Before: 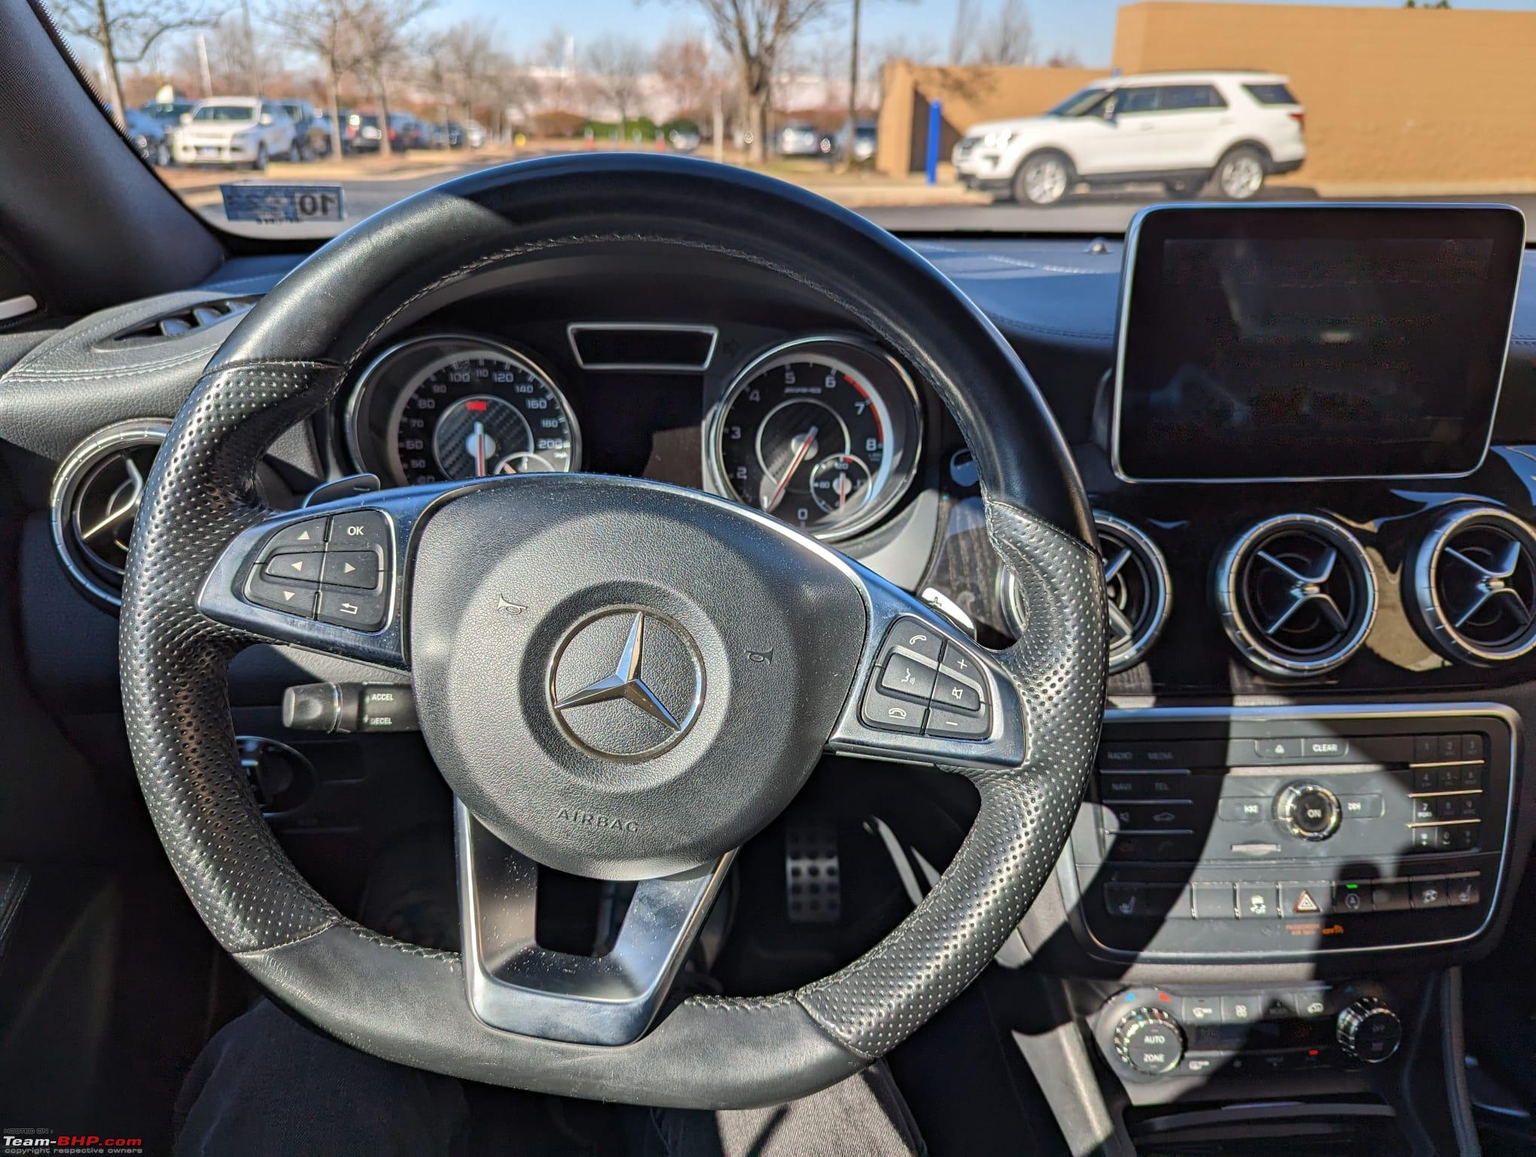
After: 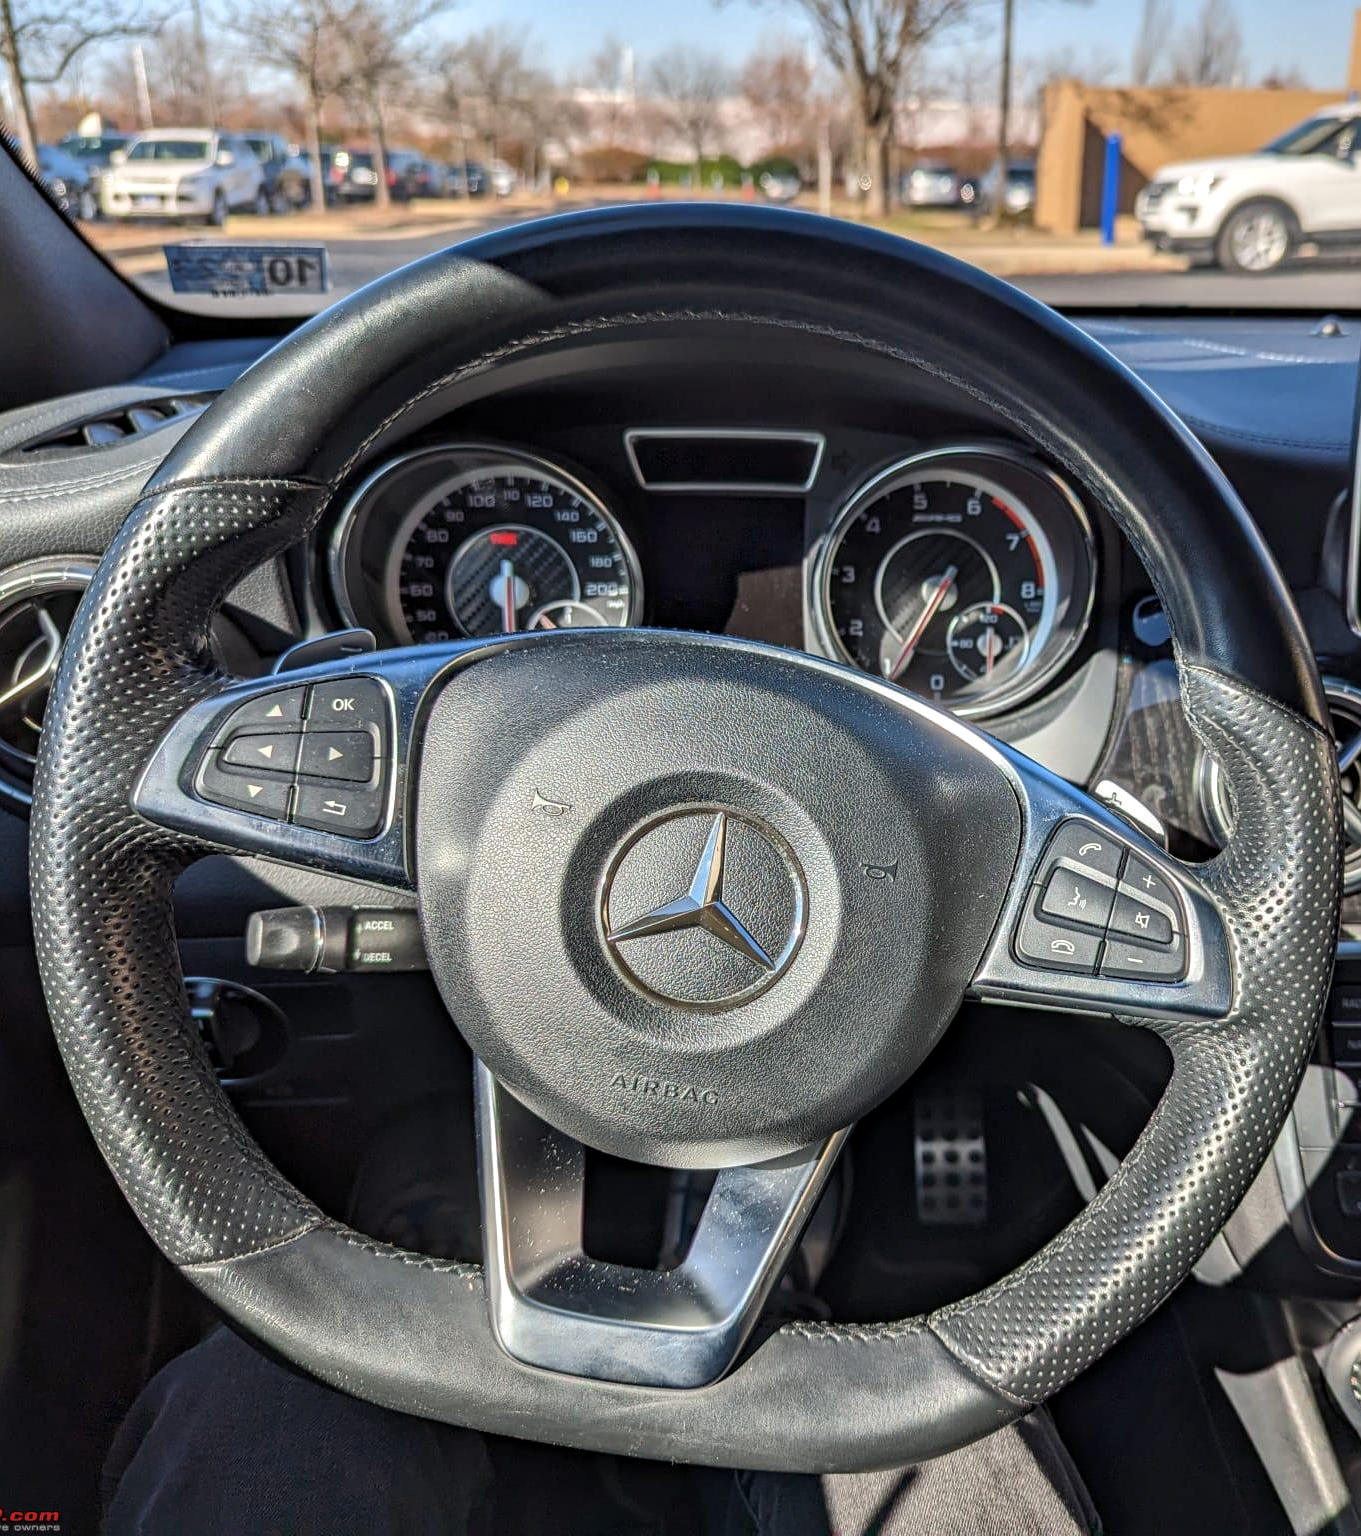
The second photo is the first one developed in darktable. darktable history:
crop and rotate: left 6.346%, right 26.911%
local contrast: on, module defaults
